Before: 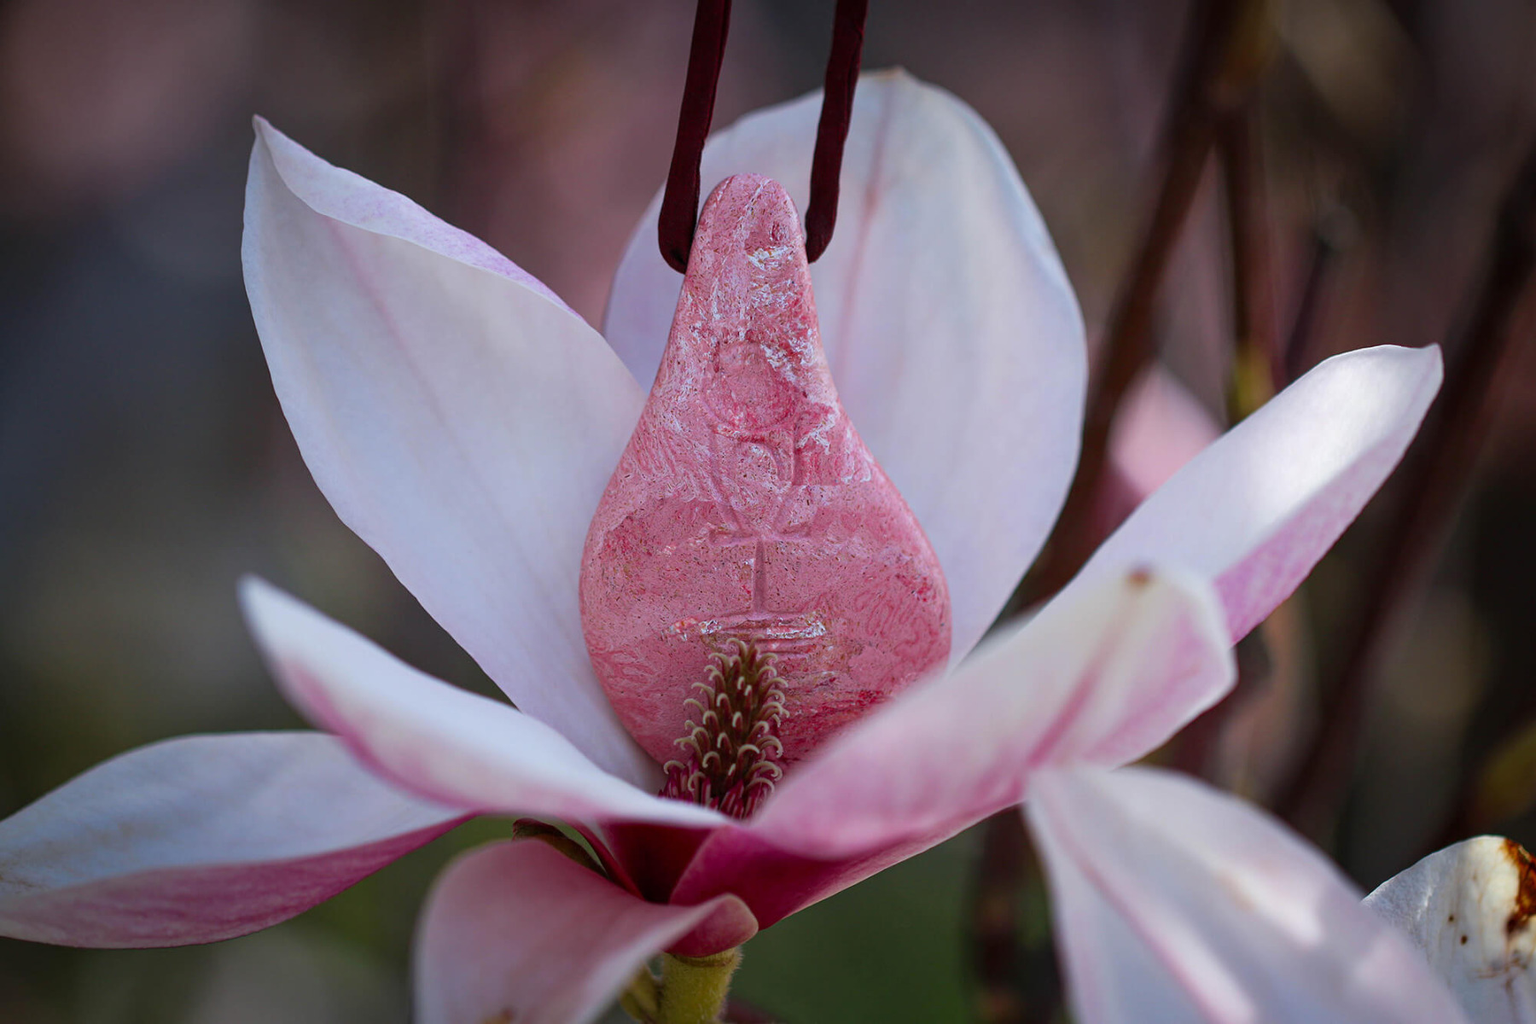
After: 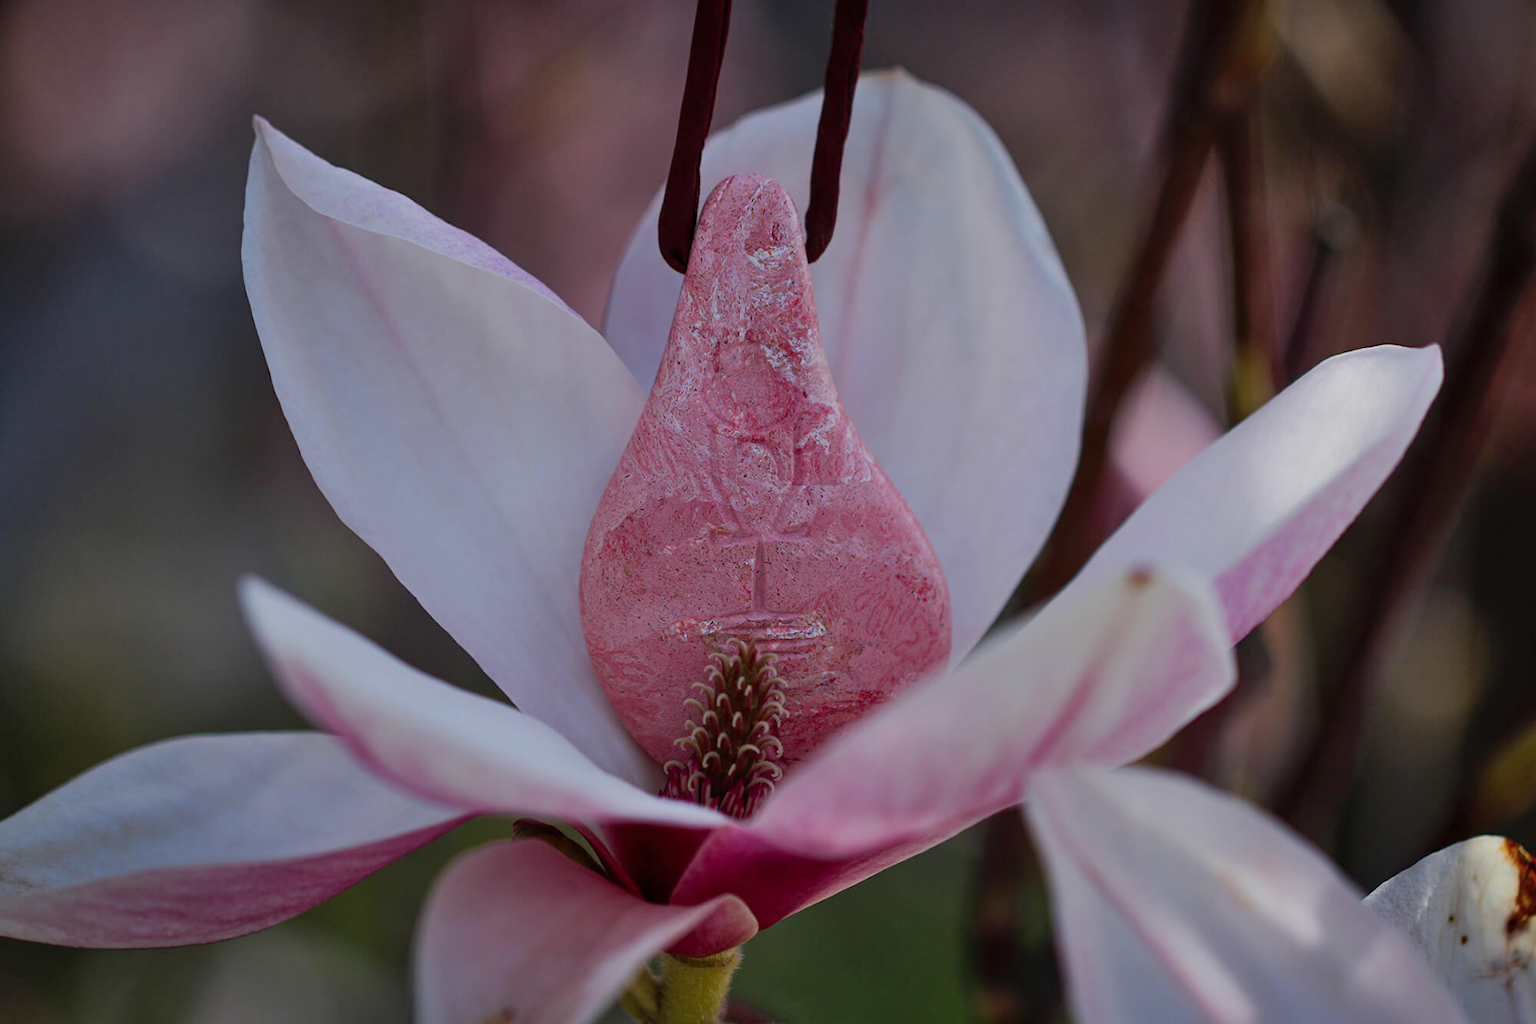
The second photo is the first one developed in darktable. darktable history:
exposure: exposure -0.604 EV, compensate highlight preservation false
shadows and highlights: soften with gaussian
